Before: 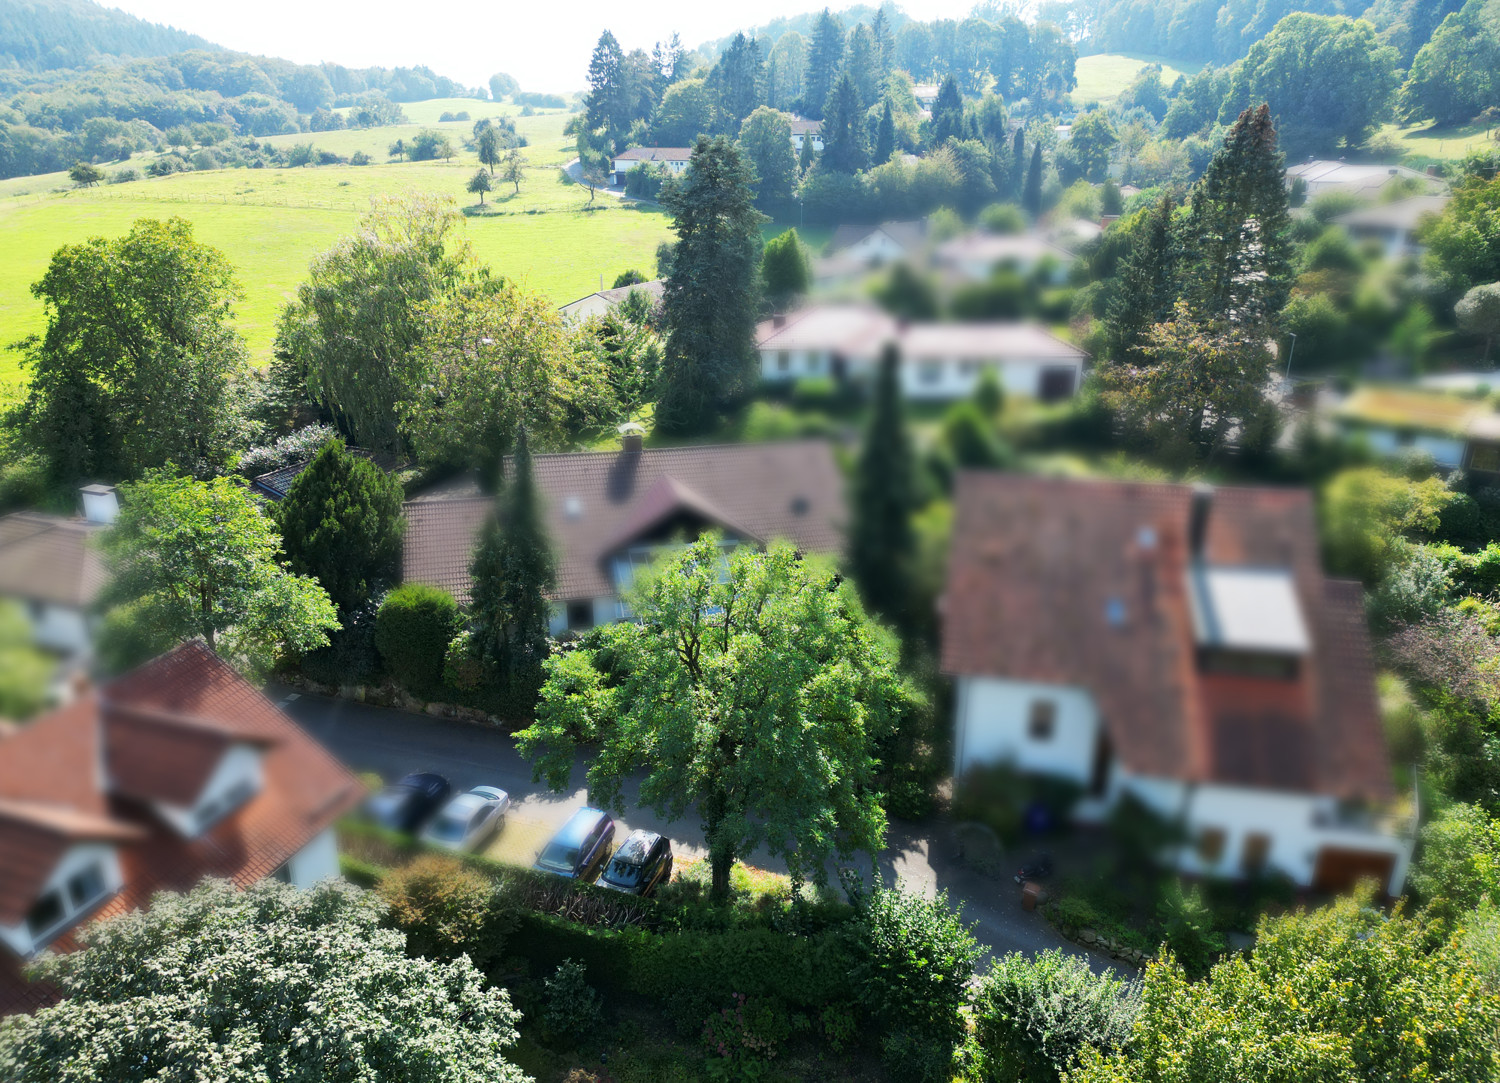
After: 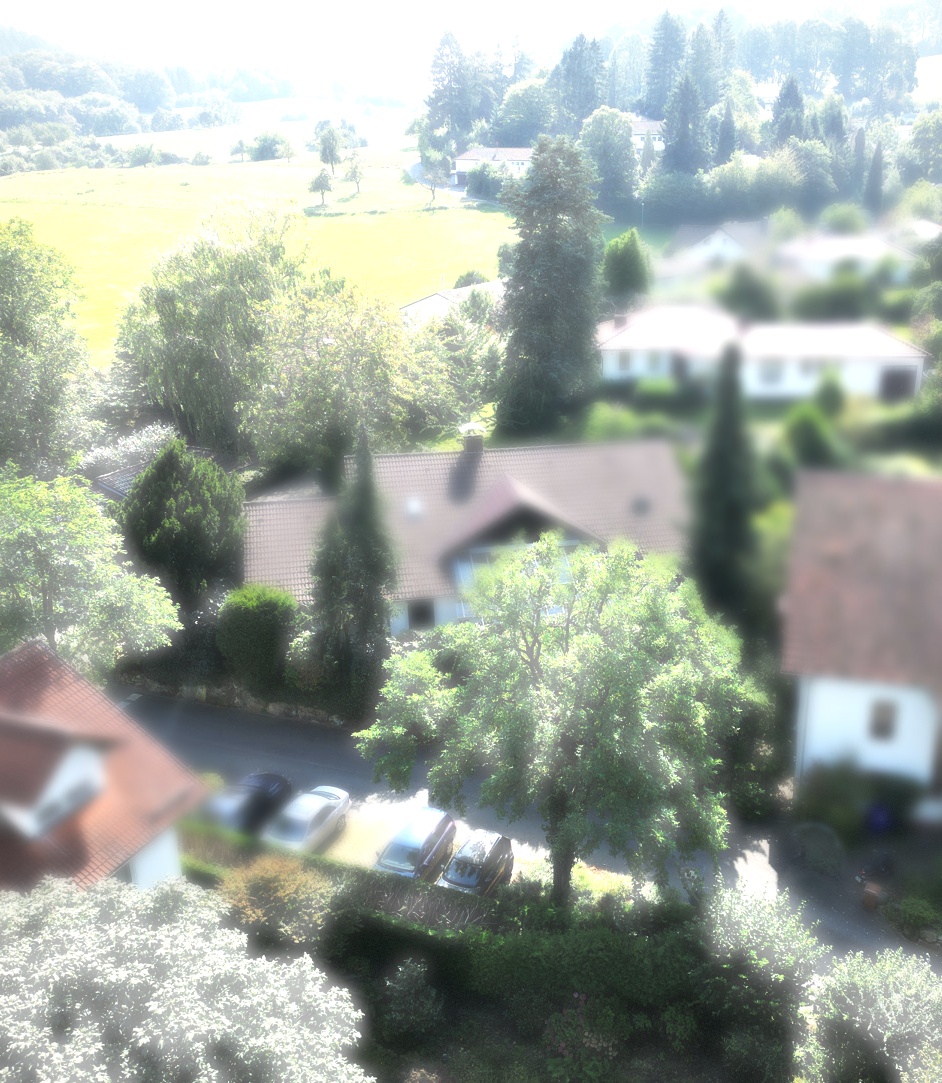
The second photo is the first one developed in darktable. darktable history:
haze removal: strength -0.9, distance 0.225, compatibility mode true, adaptive false
exposure: exposure 0.496 EV, compensate highlight preservation false
vignetting: fall-off start 85%, fall-off radius 80%, brightness -0.182, saturation -0.3, width/height ratio 1.219, dithering 8-bit output, unbound false
crop: left 10.644%, right 26.528%
